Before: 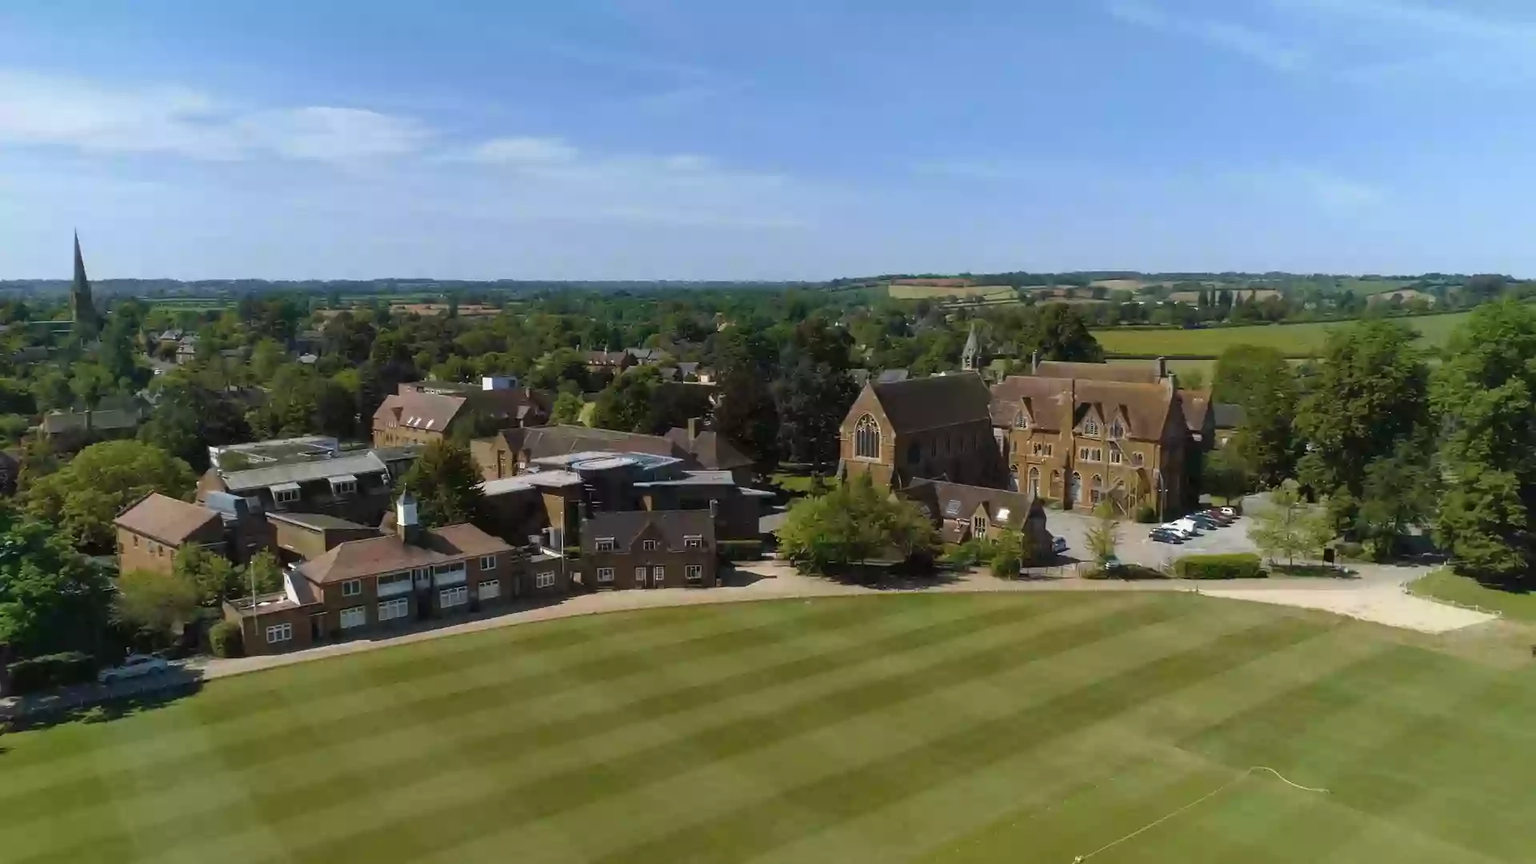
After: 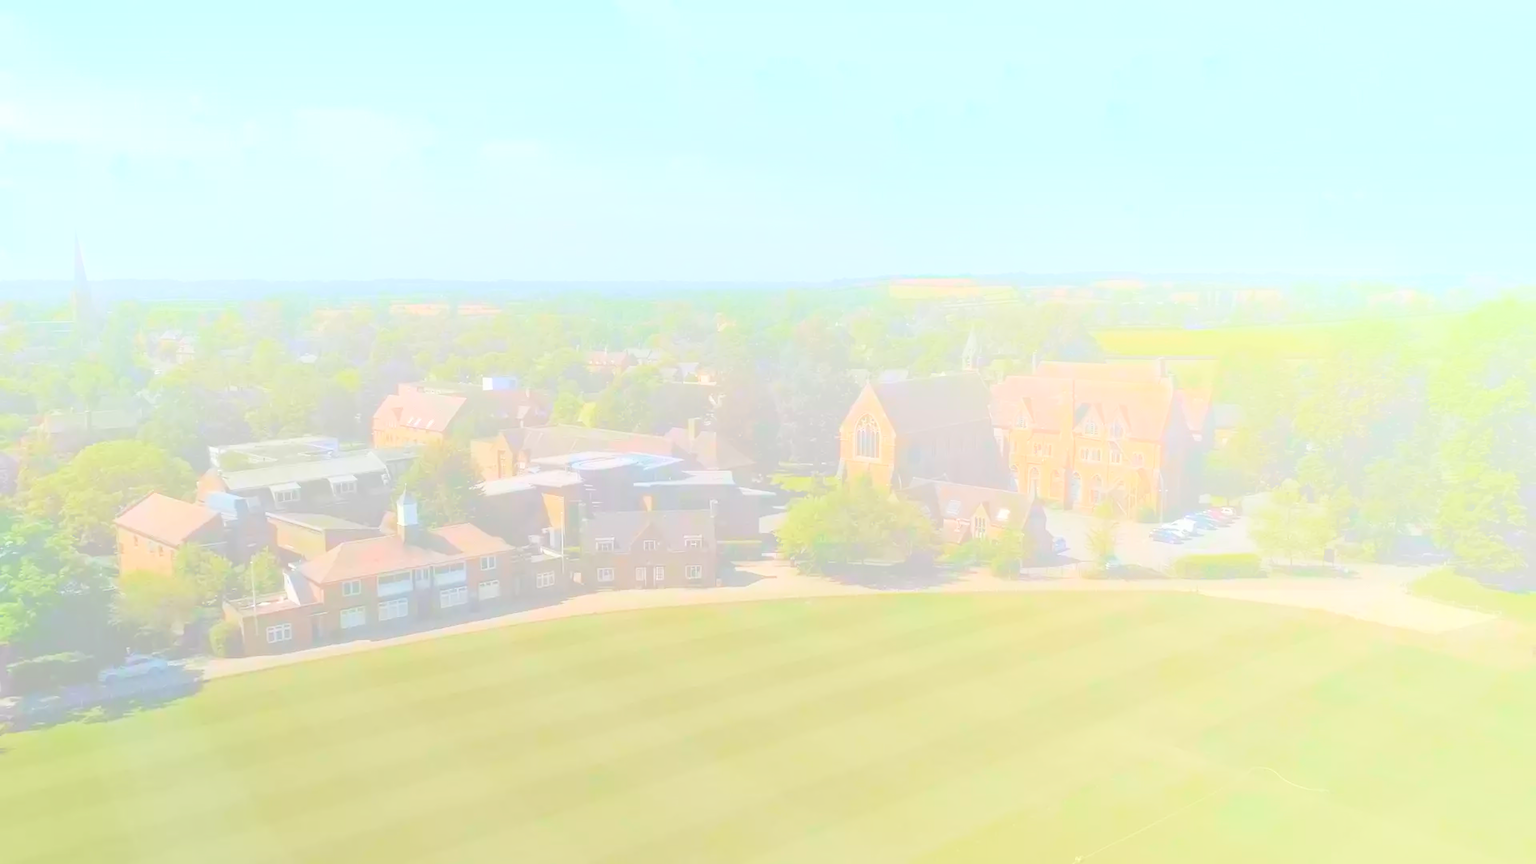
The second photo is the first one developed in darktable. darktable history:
bloom: size 85%, threshold 5%, strength 85%
shadows and highlights: soften with gaussian
